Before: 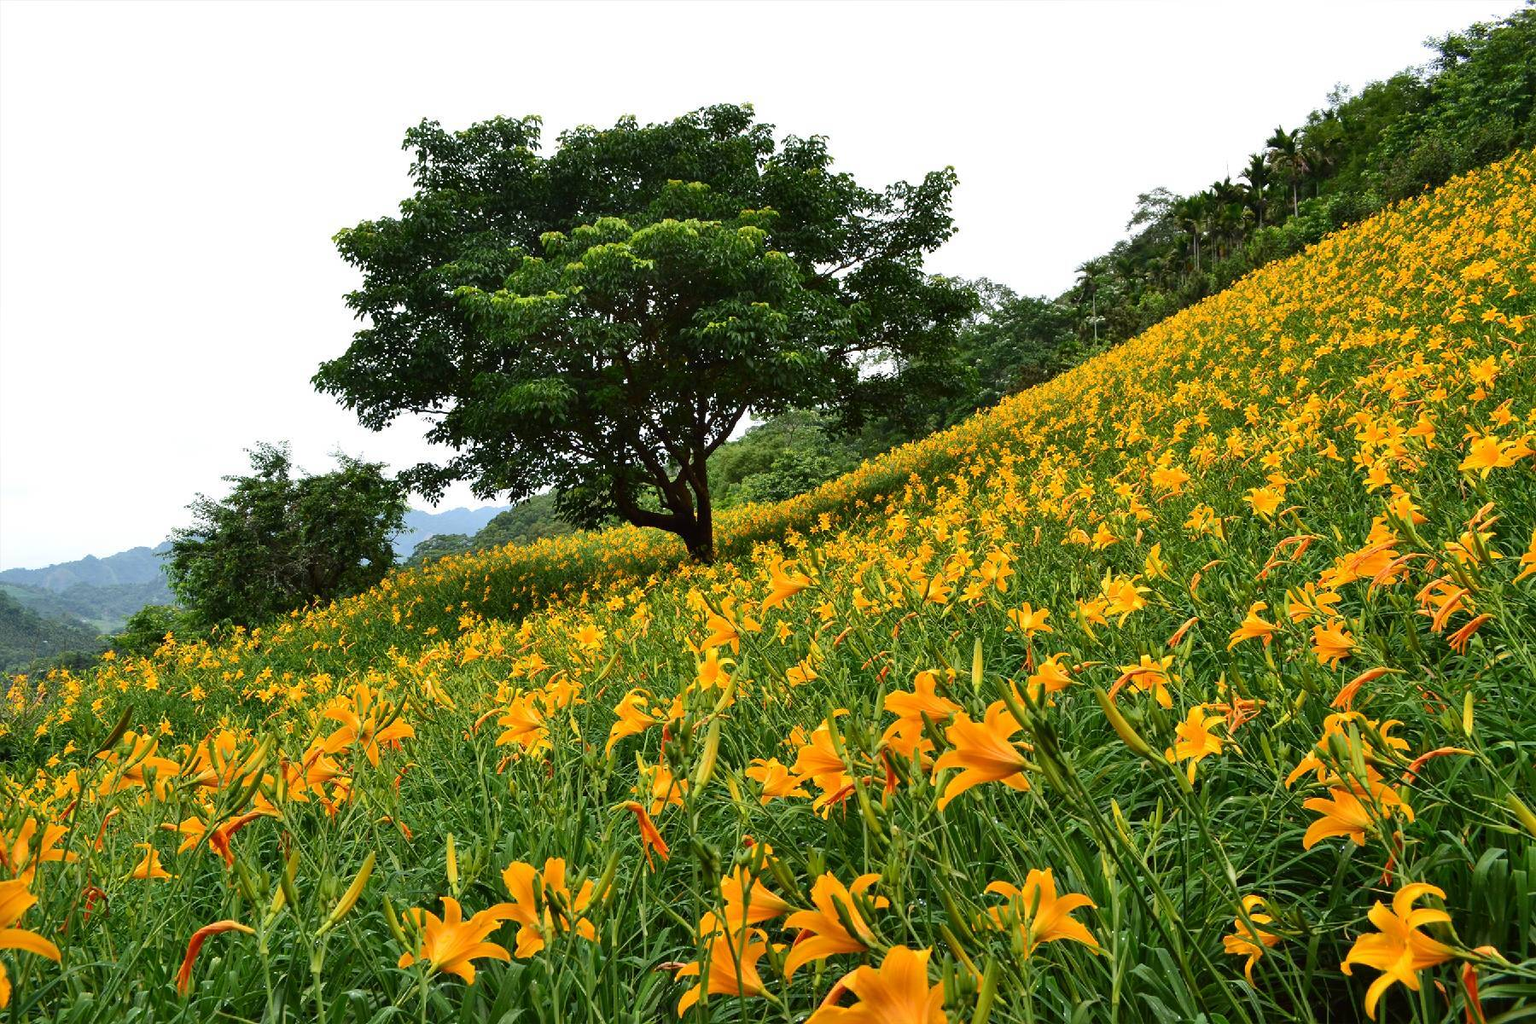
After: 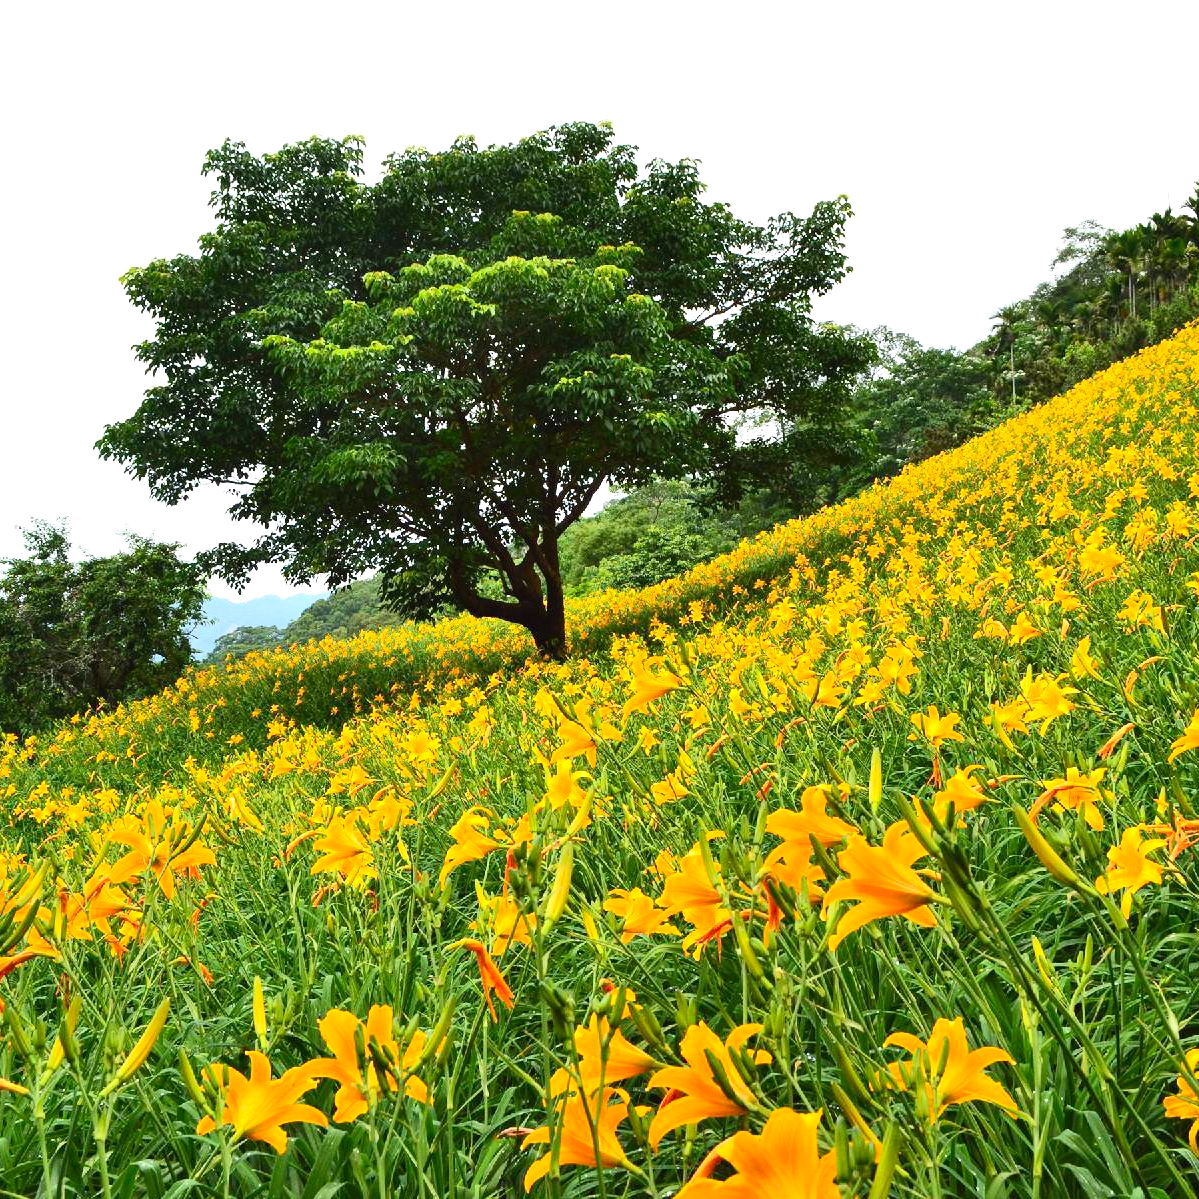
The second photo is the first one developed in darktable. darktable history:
crop and rotate: left 15.055%, right 18.278%
contrast brightness saturation: contrast 0.2, brightness 0.16, saturation 0.22
exposure: exposure 0.3 EV, compensate highlight preservation false
